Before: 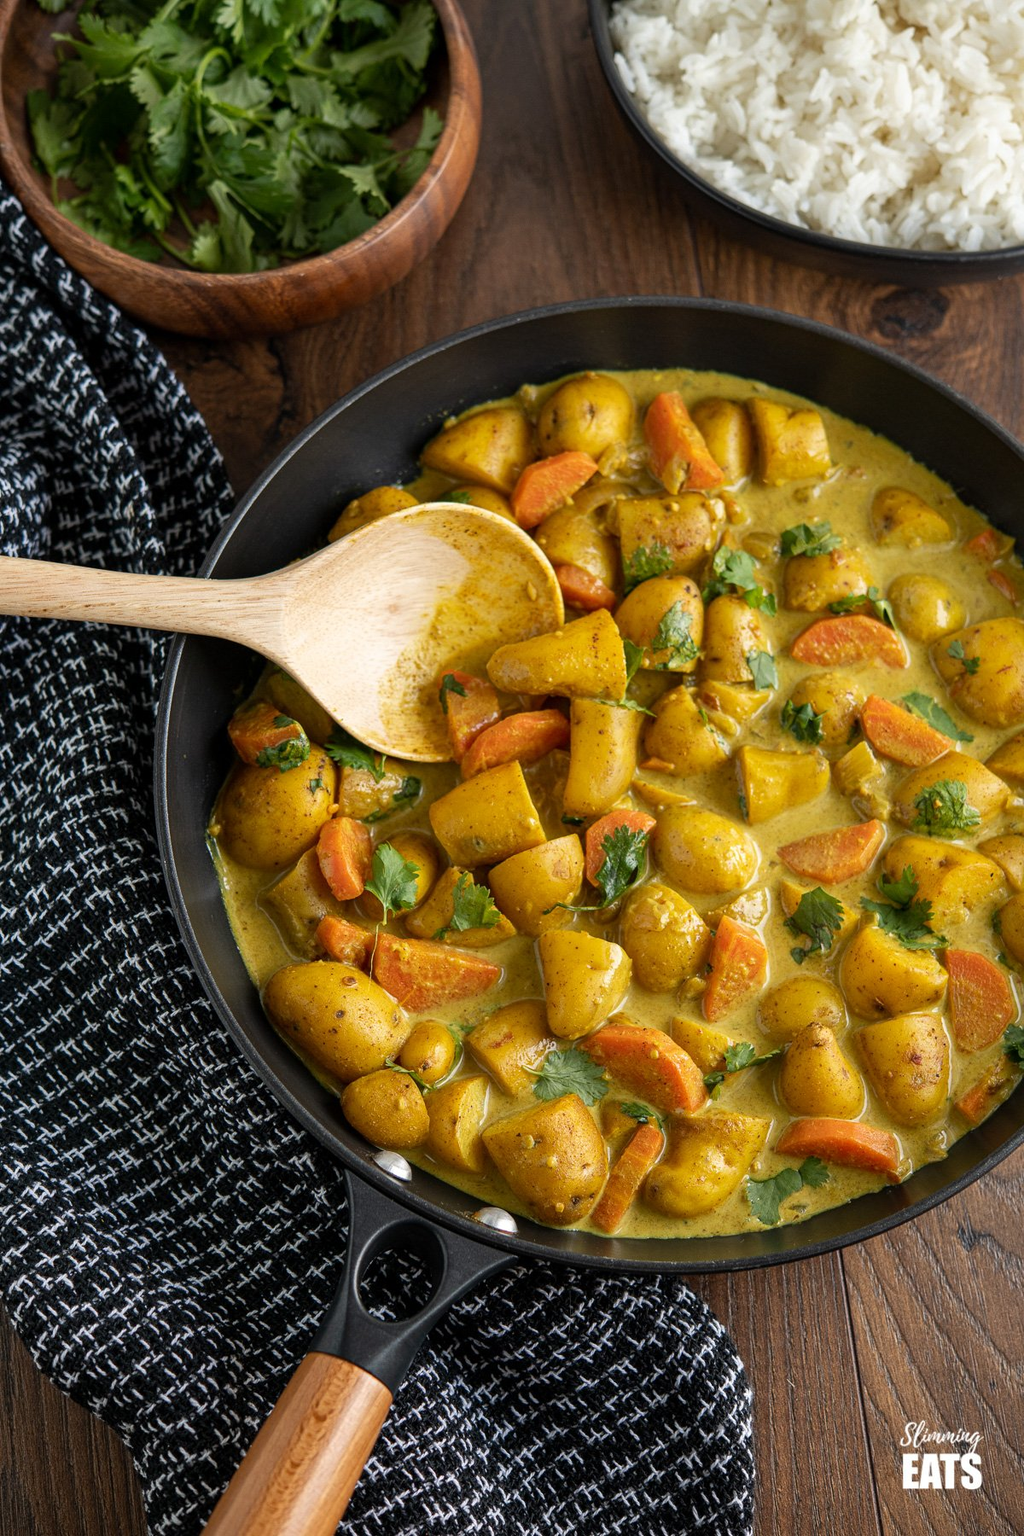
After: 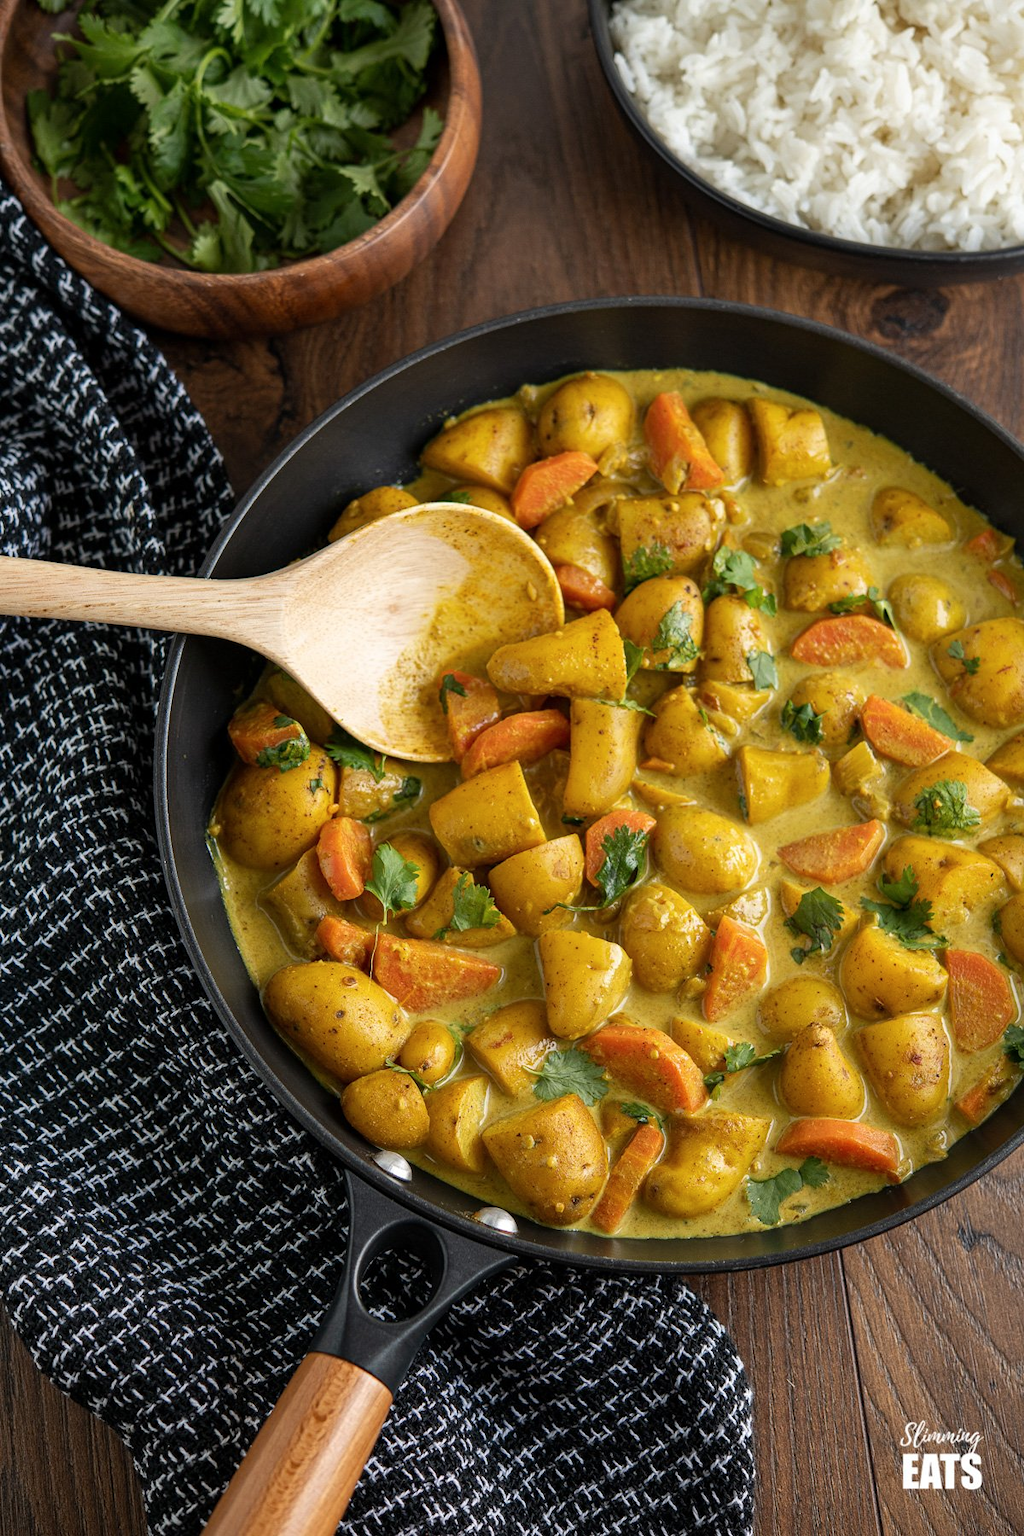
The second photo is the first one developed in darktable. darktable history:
color correction: highlights a* 0.003, highlights b* -0.283
color balance: input saturation 99%
